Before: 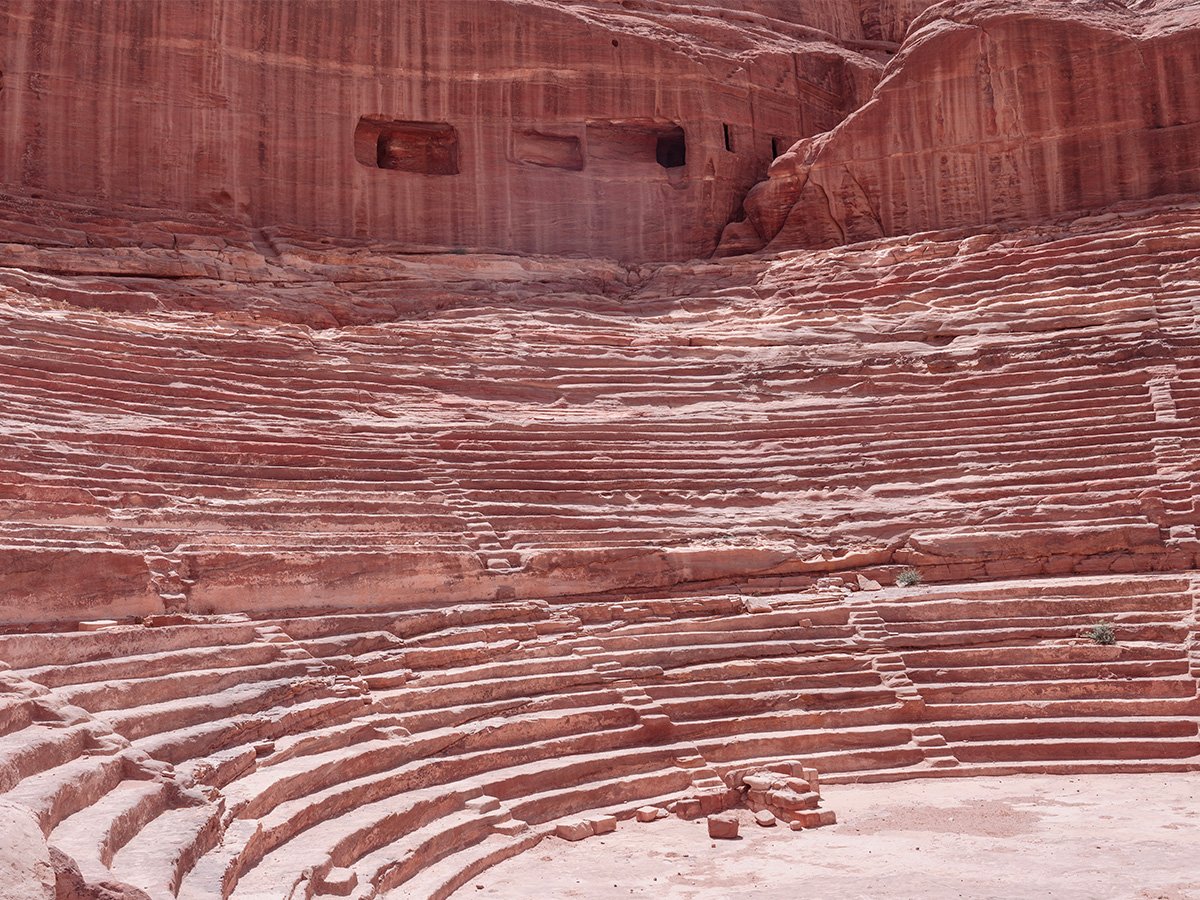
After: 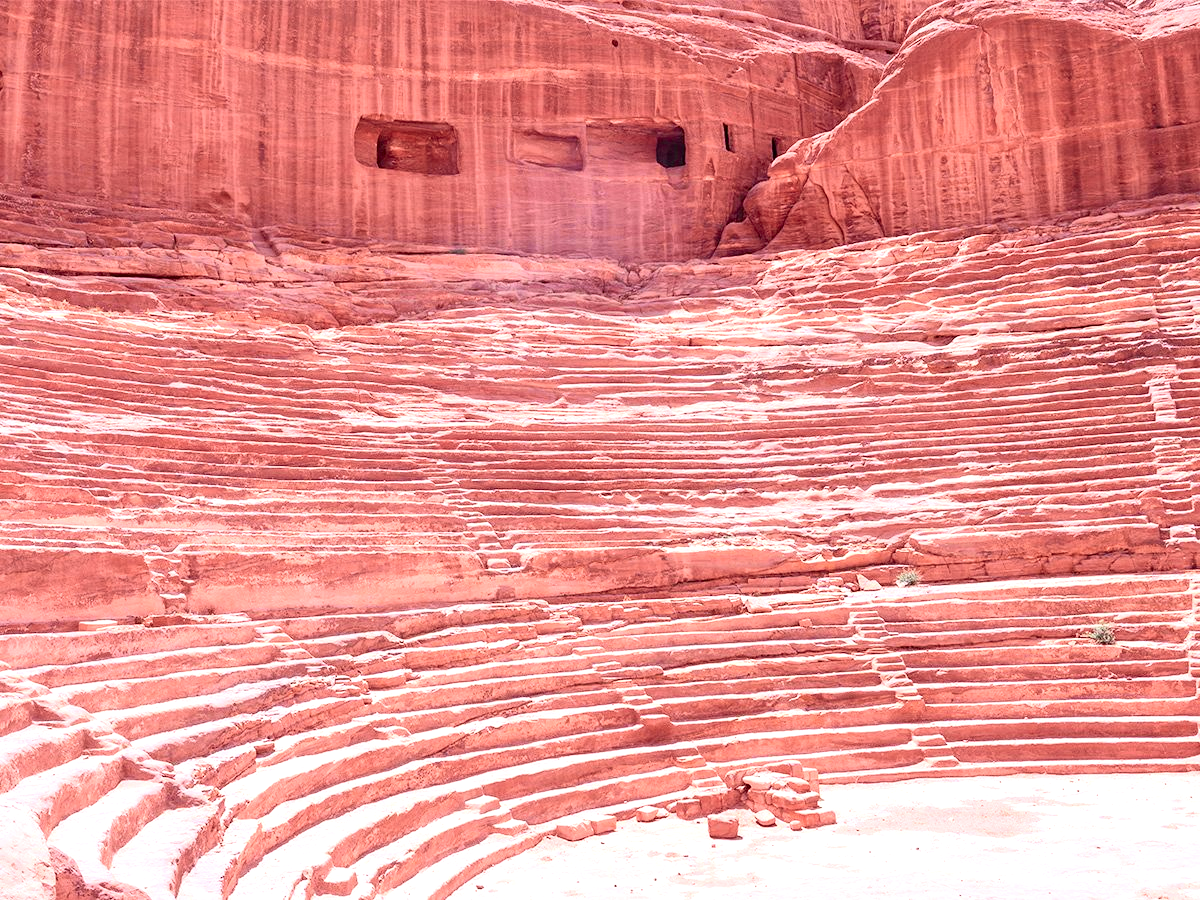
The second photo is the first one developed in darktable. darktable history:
tone curve: curves: ch0 [(0, 0) (0.051, 0.027) (0.096, 0.071) (0.219, 0.248) (0.428, 0.52) (0.596, 0.713) (0.727, 0.823) (0.859, 0.924) (1, 1)]; ch1 [(0, 0) (0.1, 0.038) (0.318, 0.221) (0.413, 0.325) (0.443, 0.412) (0.483, 0.474) (0.503, 0.501) (0.516, 0.515) (0.548, 0.575) (0.561, 0.596) (0.594, 0.647) (0.666, 0.701) (1, 1)]; ch2 [(0, 0) (0.453, 0.435) (0.479, 0.476) (0.504, 0.5) (0.52, 0.526) (0.557, 0.585) (0.583, 0.608) (0.824, 0.815) (1, 1)], color space Lab, independent channels, preserve colors none
exposure: exposure 0.921 EV, compensate highlight preservation false
